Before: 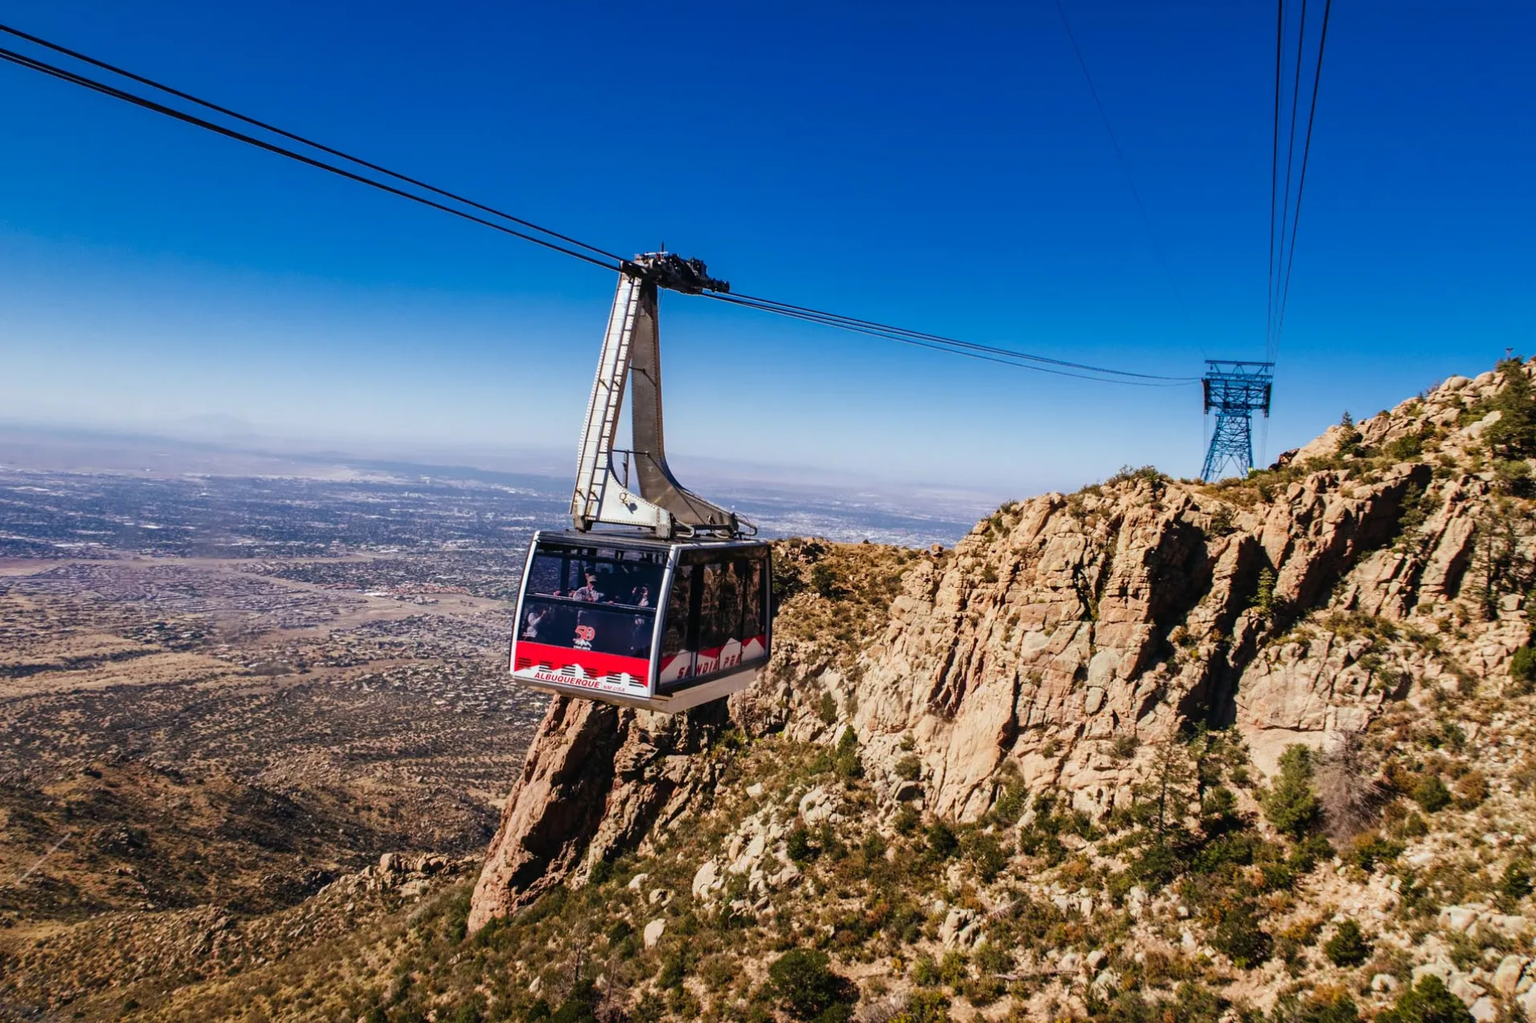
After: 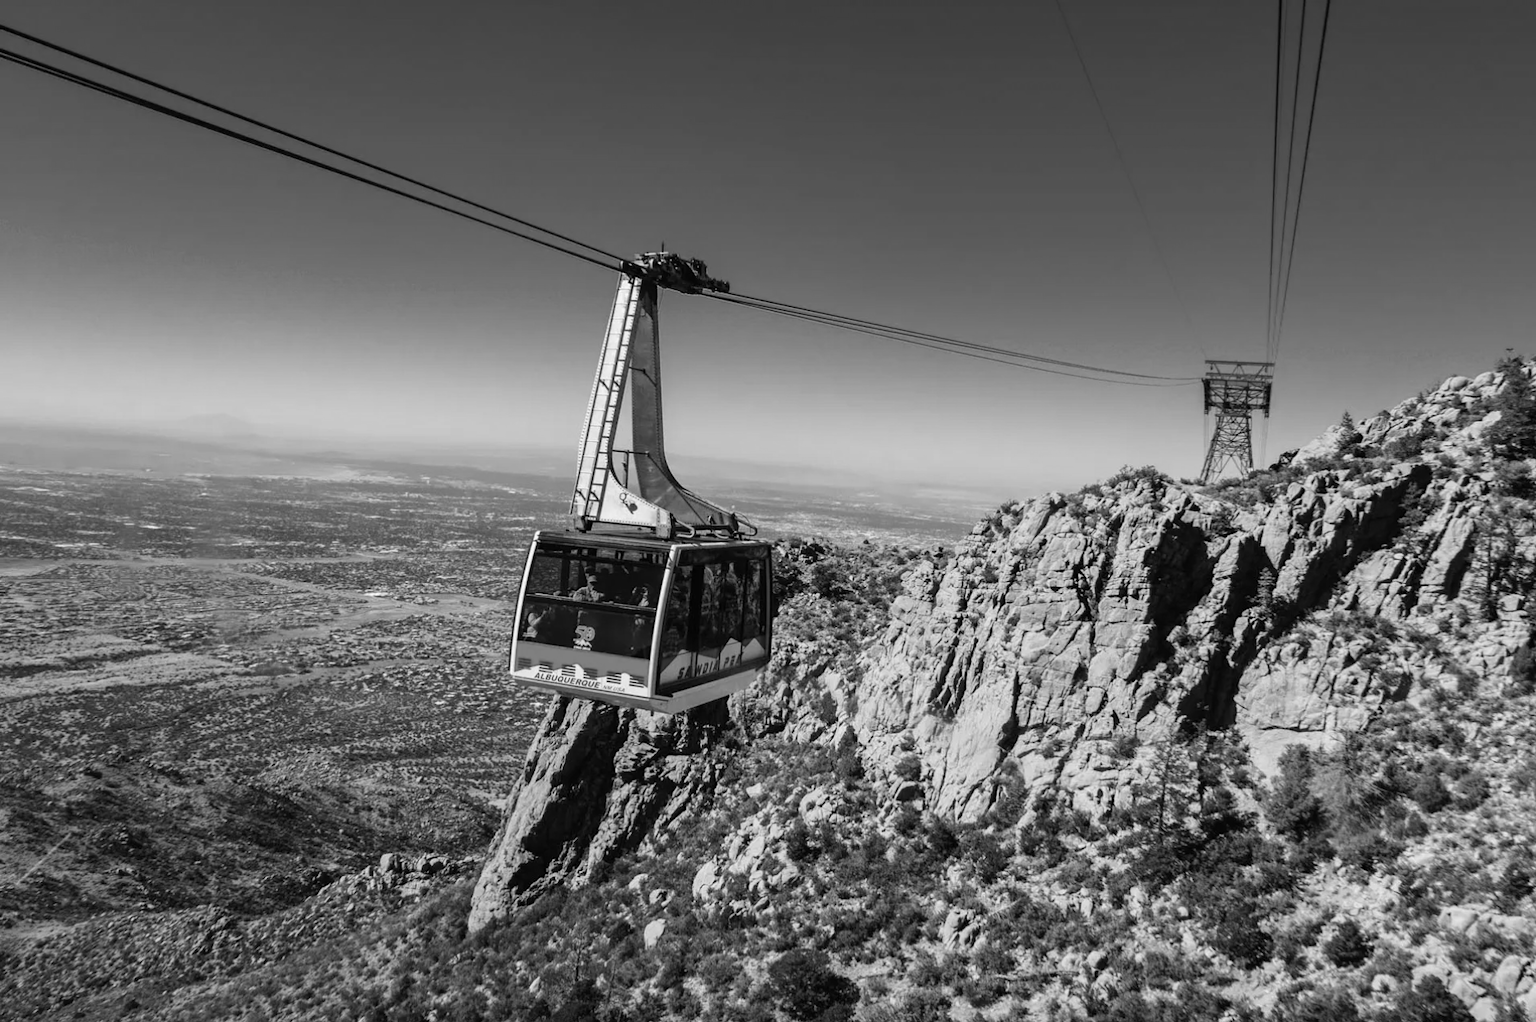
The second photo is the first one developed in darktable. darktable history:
monochrome: a 32, b 64, size 2.3, highlights 1
crop: bottom 0.071%
